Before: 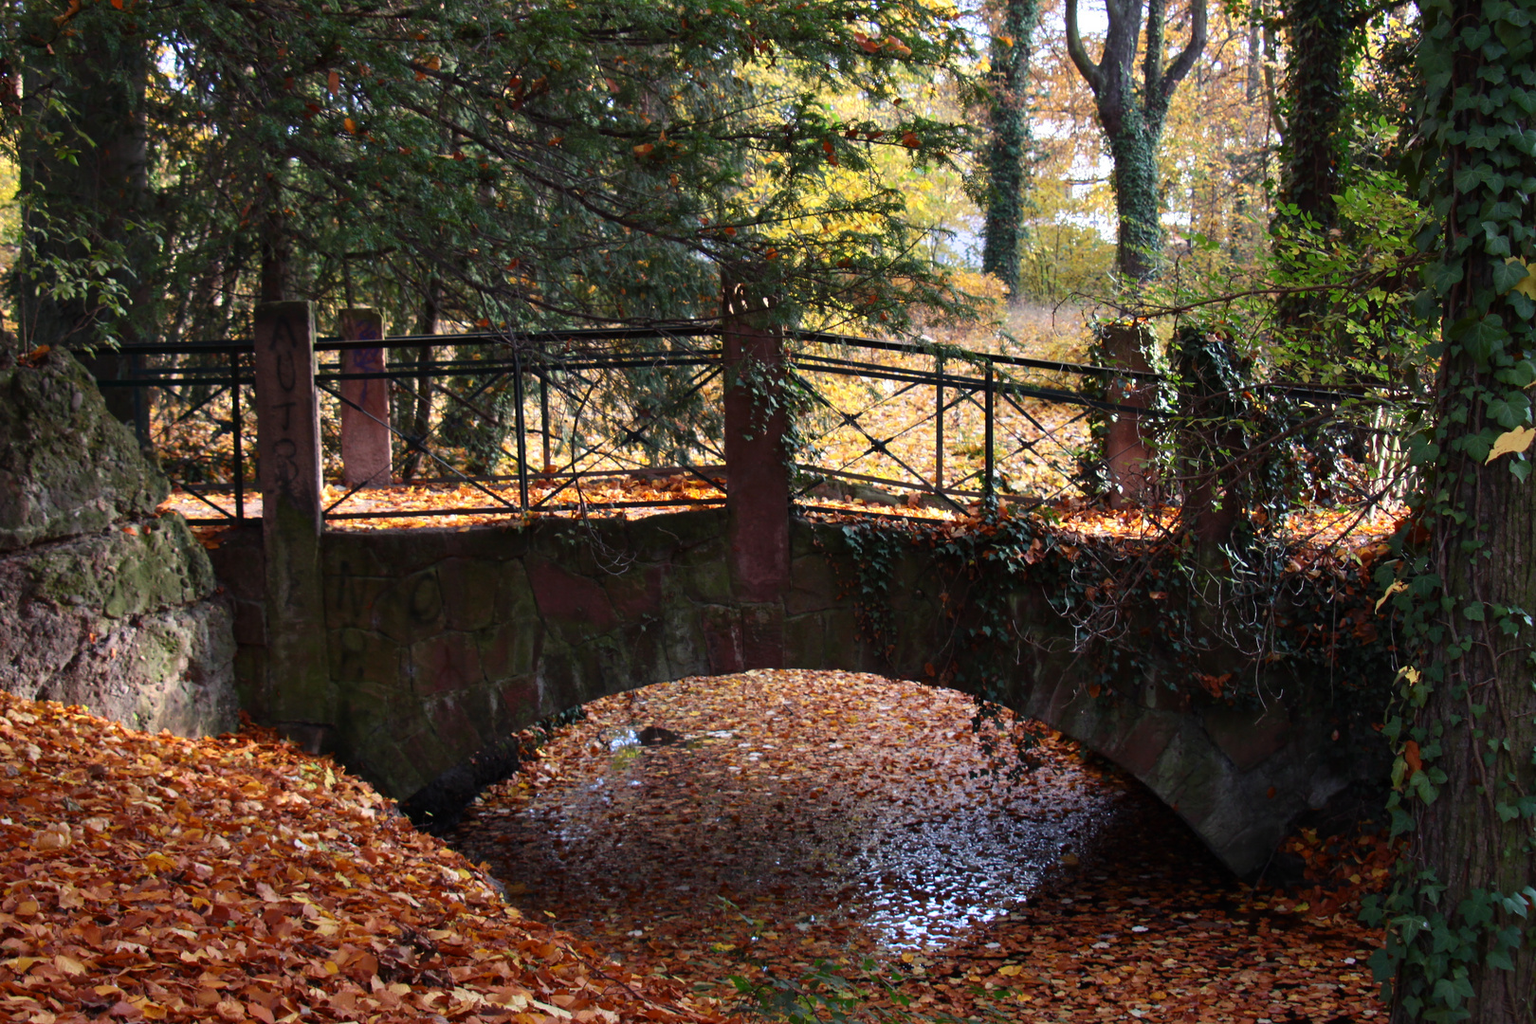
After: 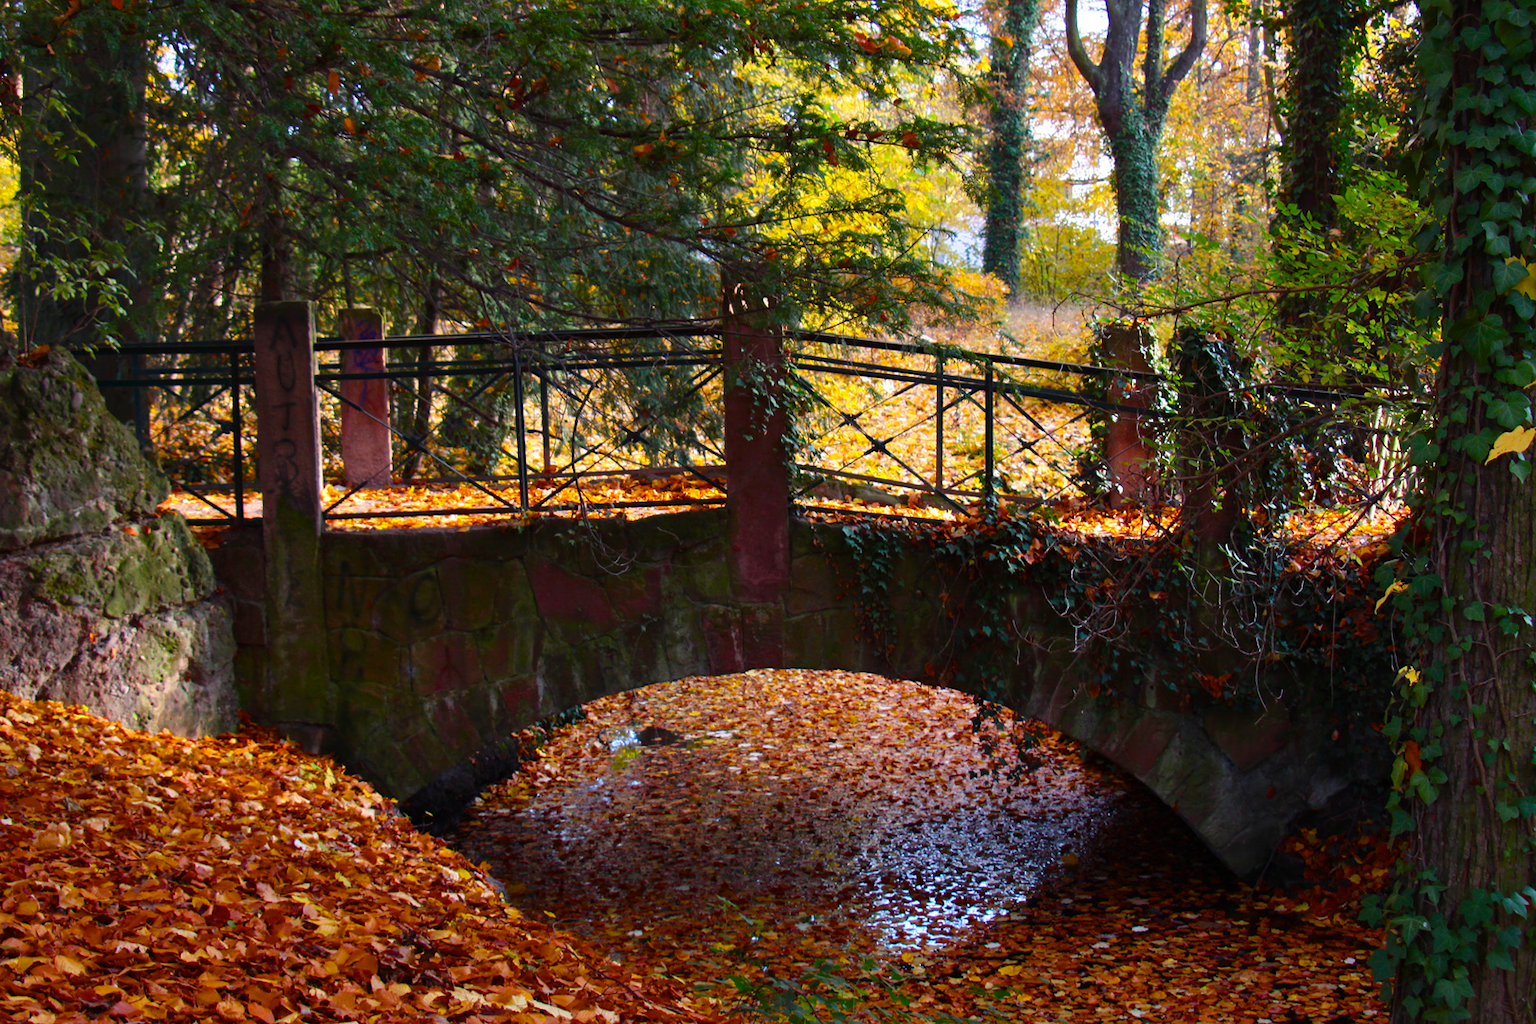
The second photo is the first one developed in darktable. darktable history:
color balance rgb: perceptual saturation grading › global saturation 36.664%, perceptual saturation grading › shadows 35.407%
